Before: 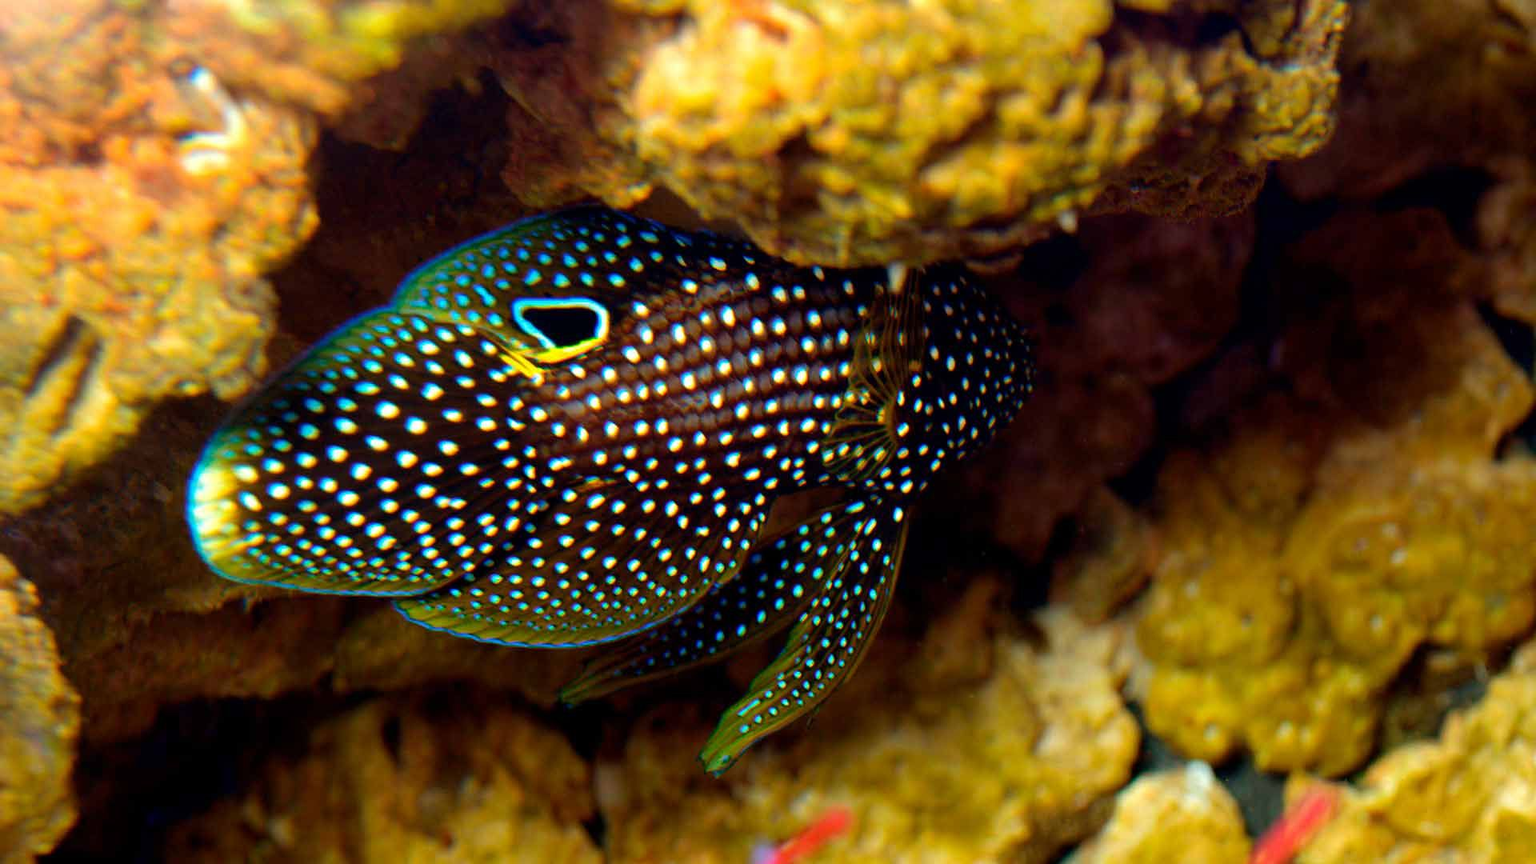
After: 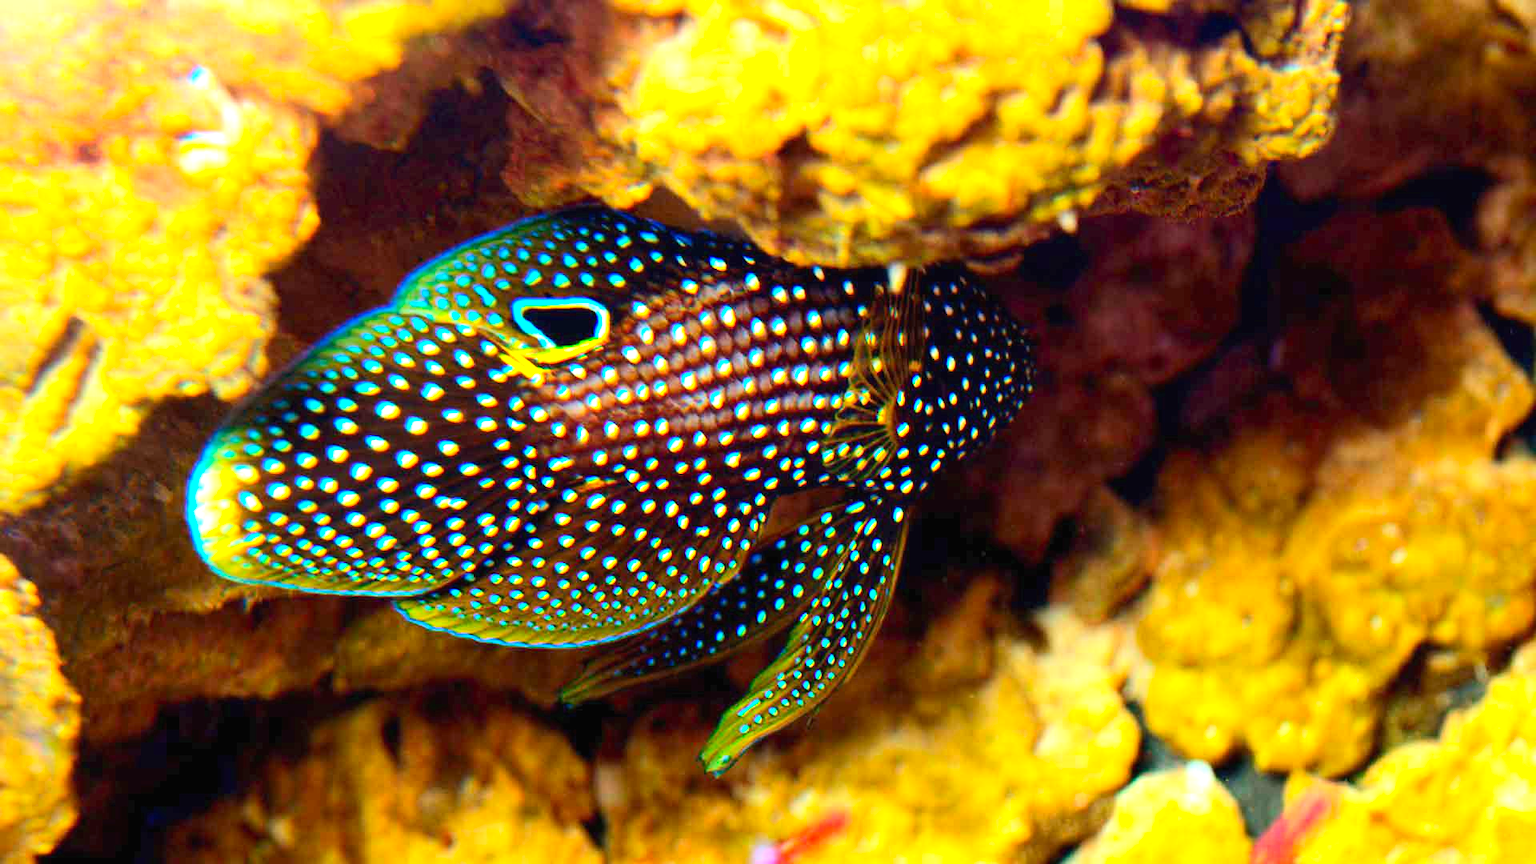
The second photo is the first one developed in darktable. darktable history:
contrast brightness saturation: contrast 0.203, brightness 0.157, saturation 0.221
exposure: black level correction 0, exposure 1.194 EV, compensate exposure bias true, compensate highlight preservation false
